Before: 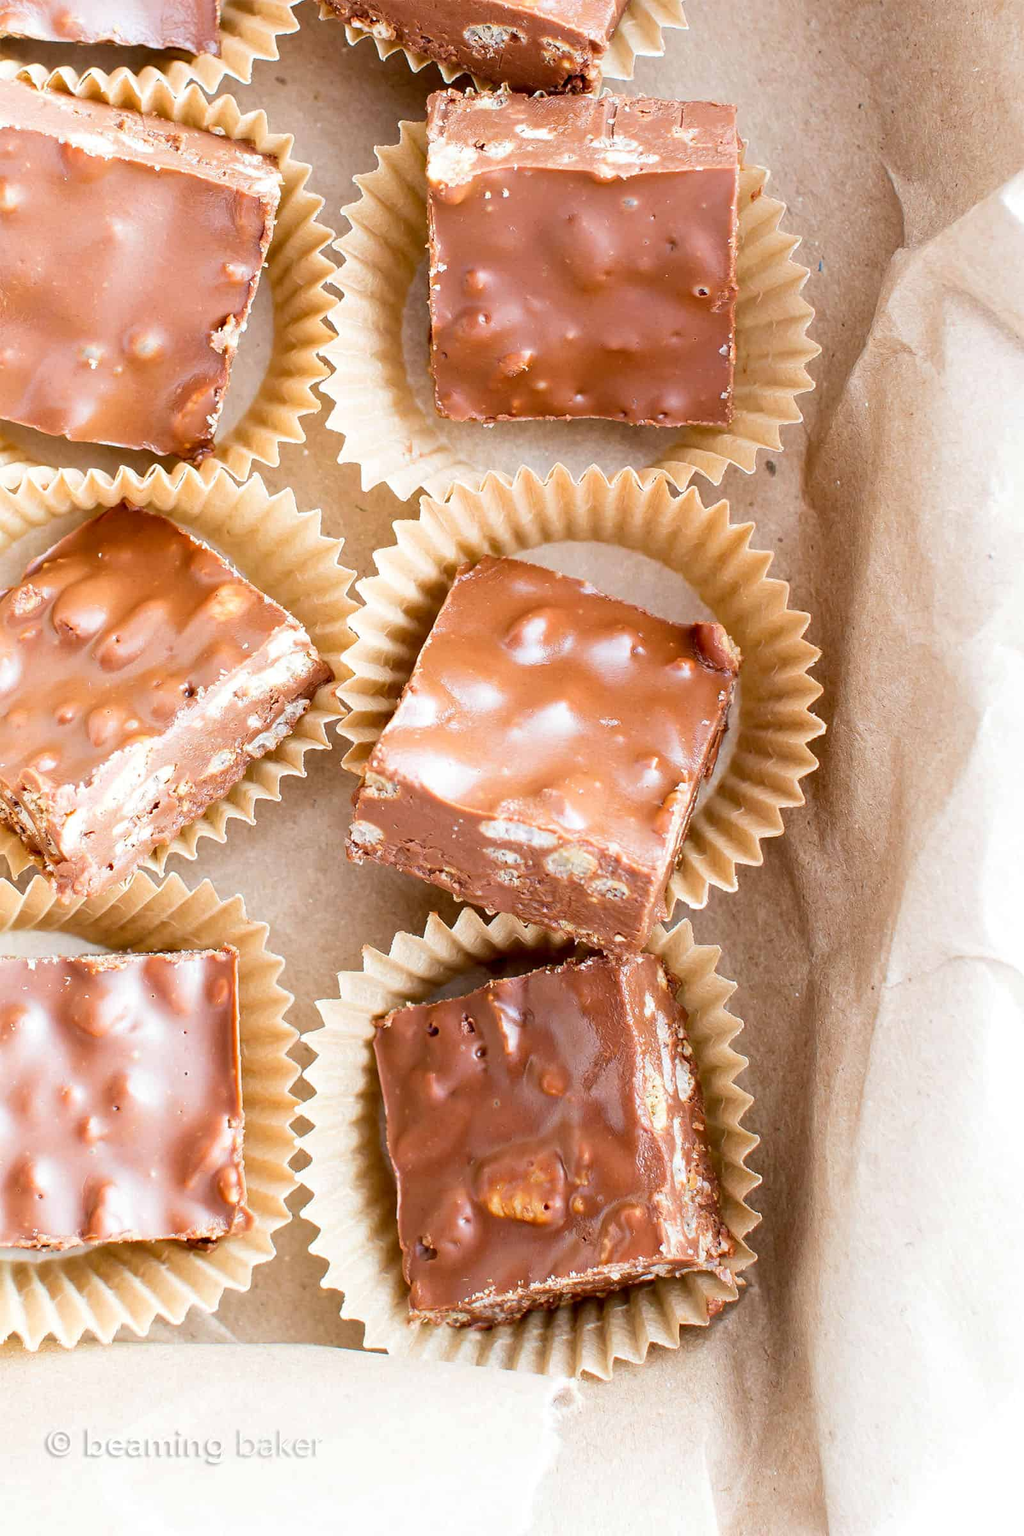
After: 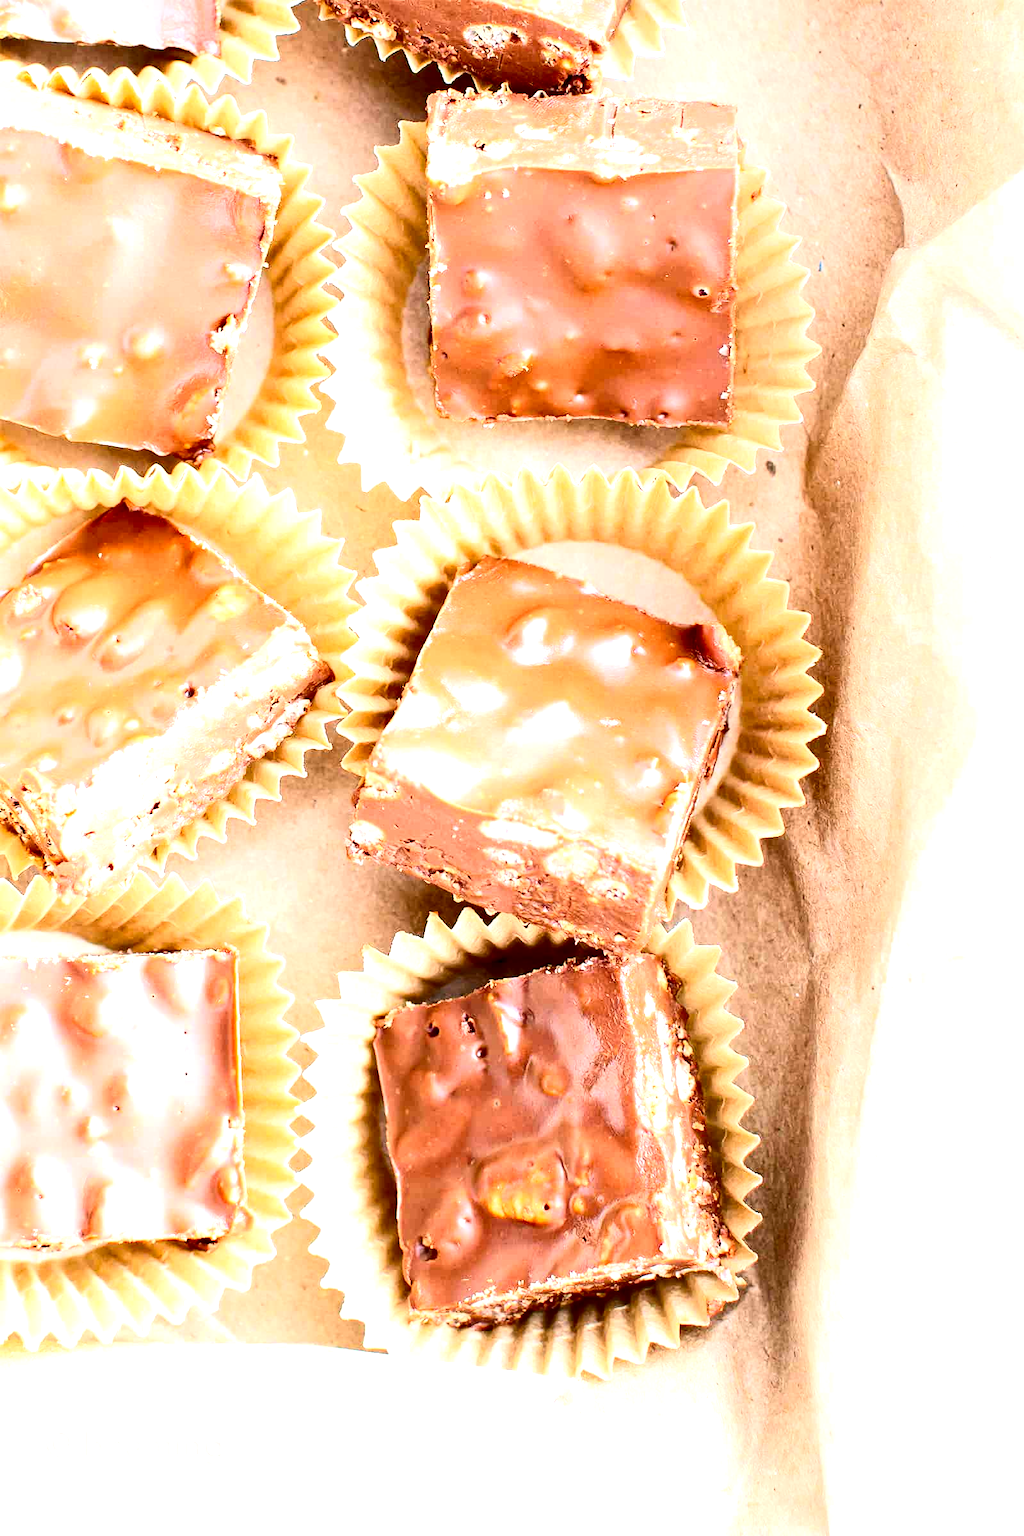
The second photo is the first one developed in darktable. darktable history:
color balance rgb: global vibrance 0.5%
exposure: exposure 1 EV, compensate highlight preservation false
contrast brightness saturation: contrast 0.32, brightness -0.08, saturation 0.17
